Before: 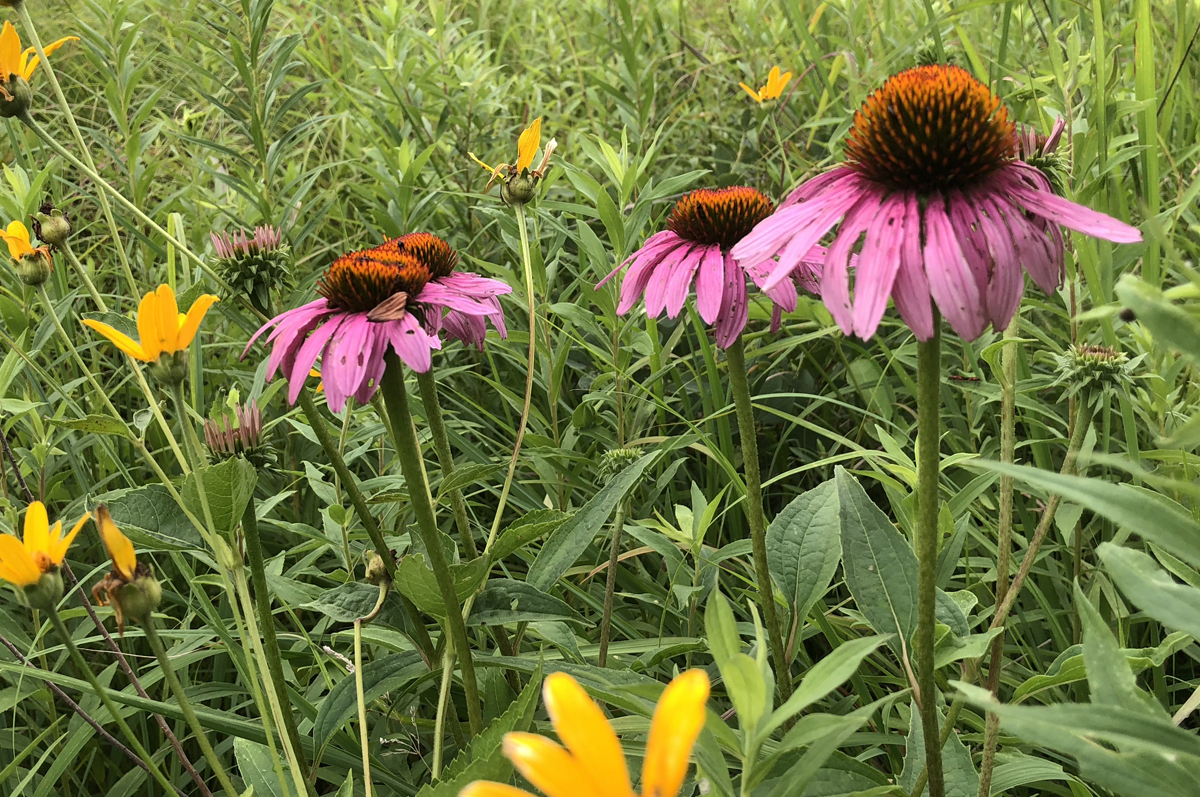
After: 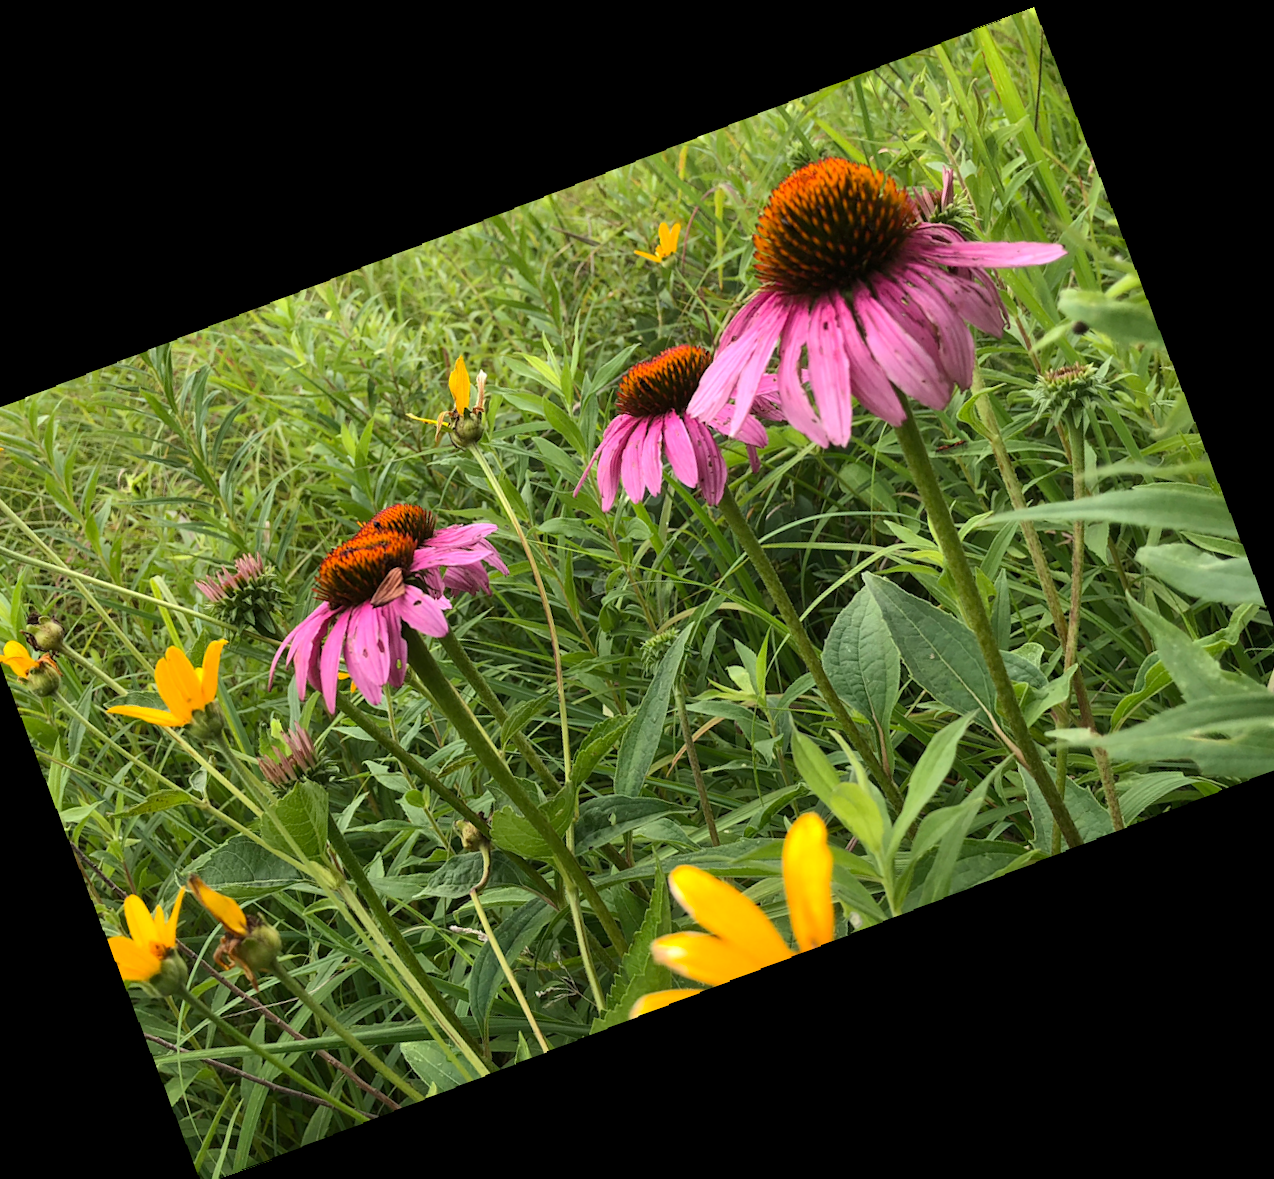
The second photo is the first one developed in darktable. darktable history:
crop and rotate: angle 19.43°, left 6.812%, right 4.125%, bottom 1.087%
rotate and perspective: rotation -1.75°, automatic cropping off
